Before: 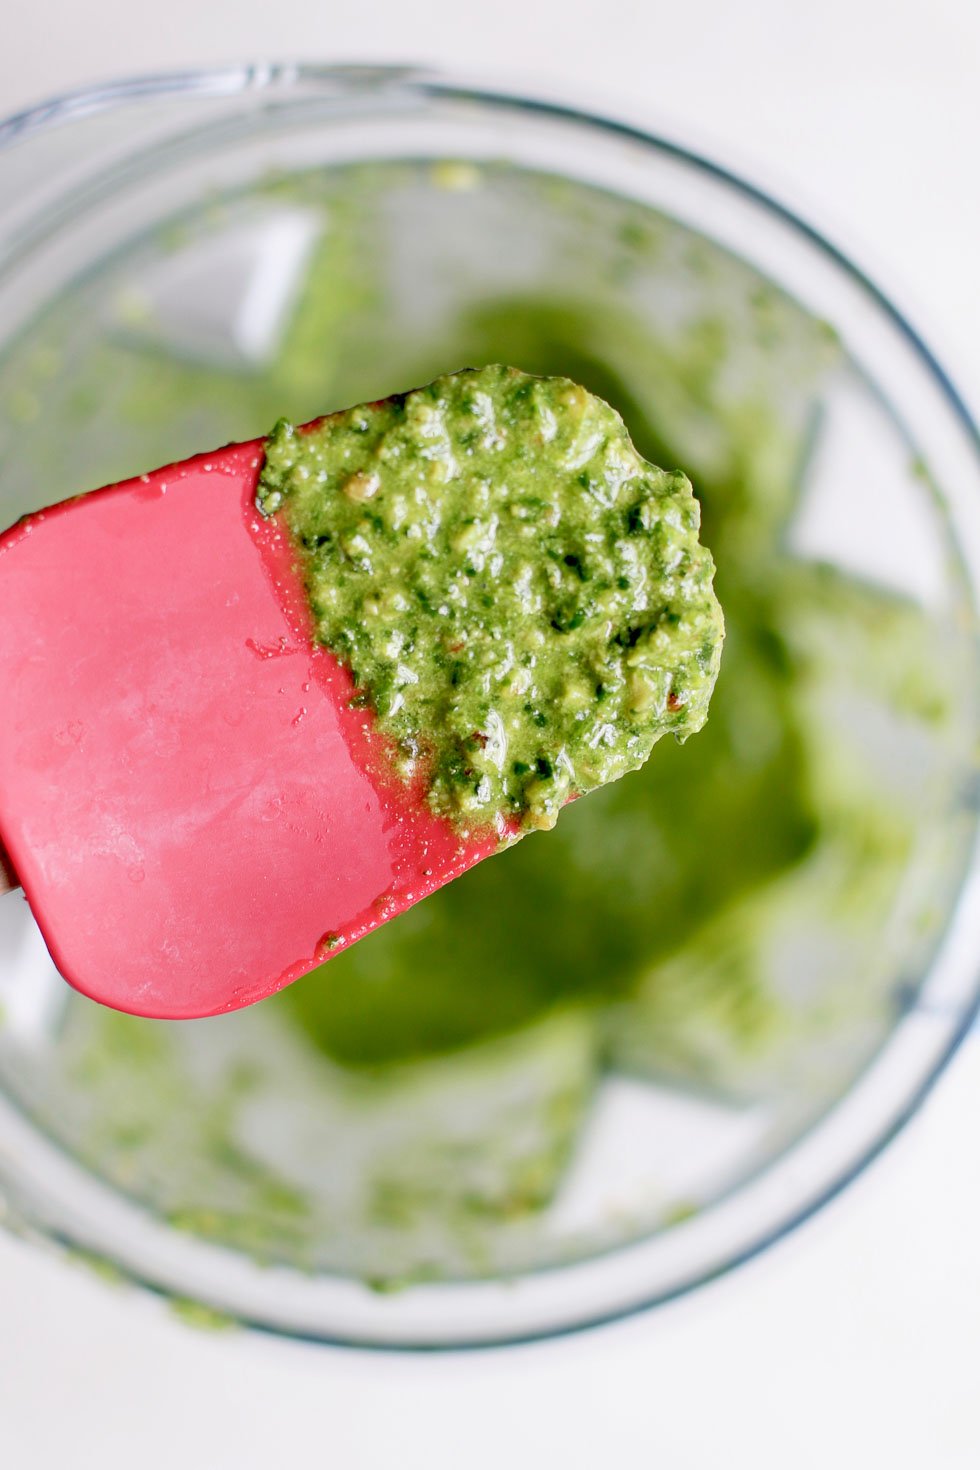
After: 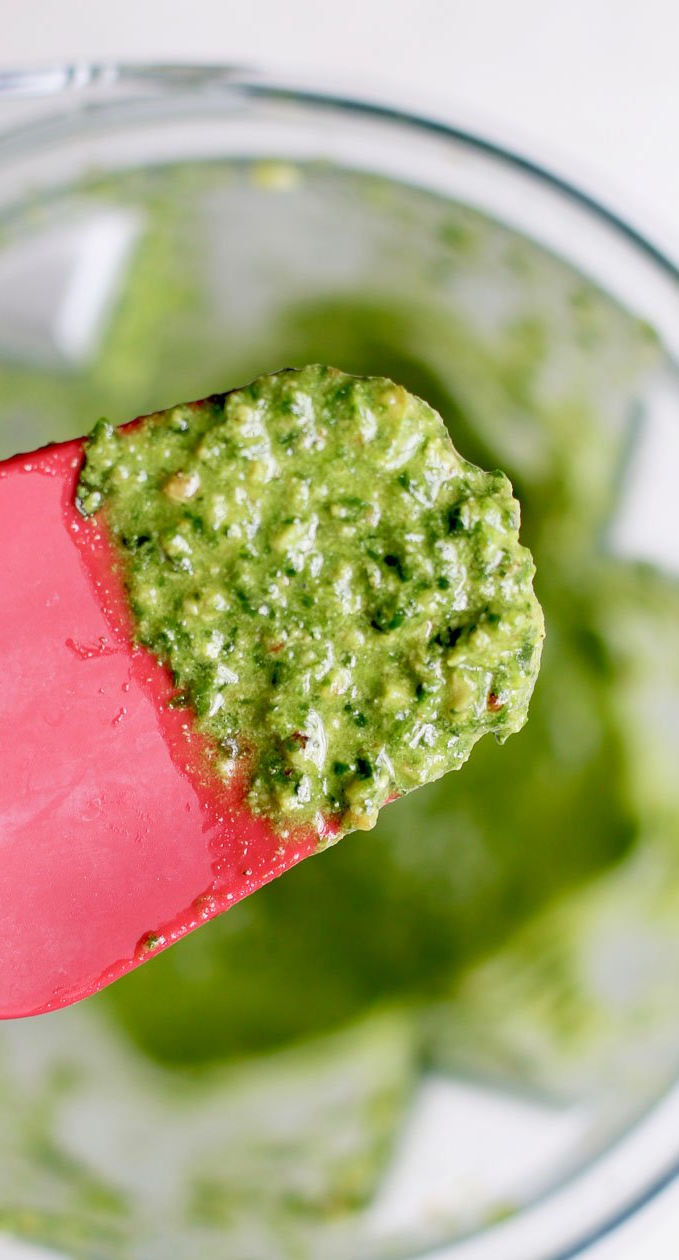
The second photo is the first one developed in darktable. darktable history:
crop: left 18.436%, right 12.244%, bottom 14.264%
